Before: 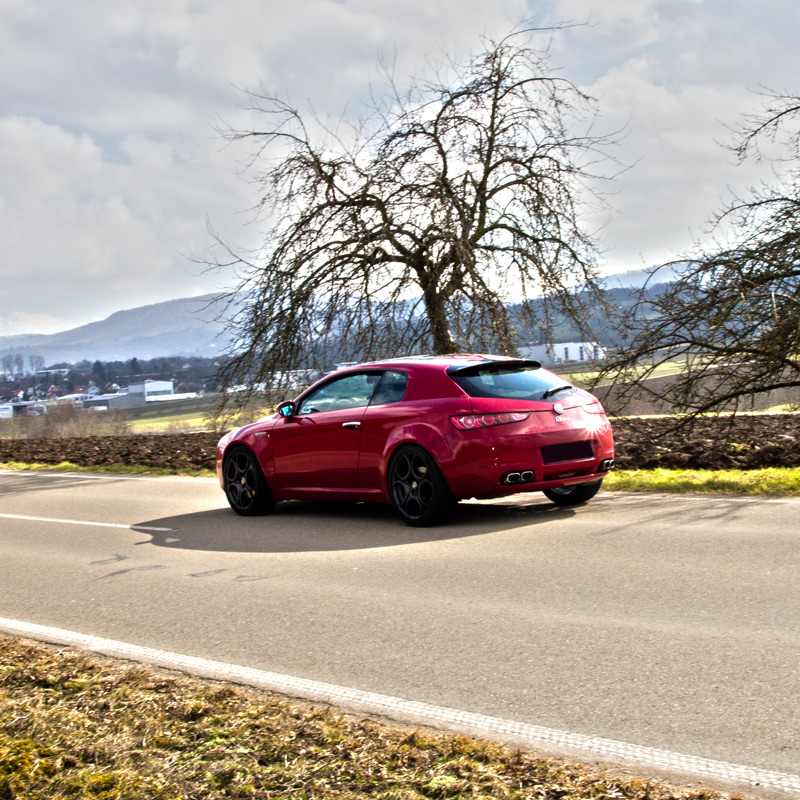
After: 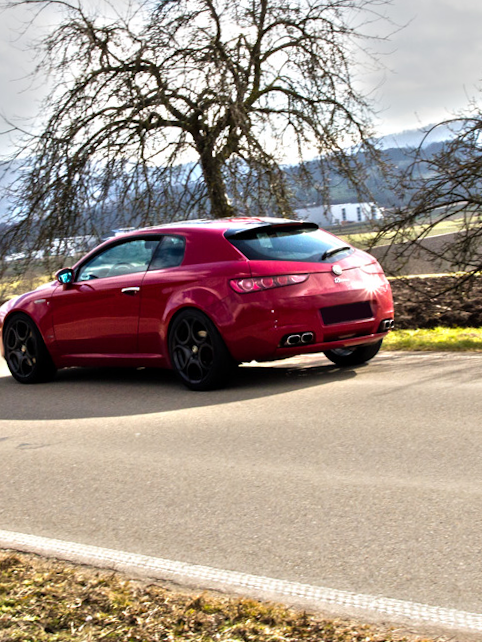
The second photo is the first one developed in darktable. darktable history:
rotate and perspective: rotation -1.24°, automatic cropping off
crop and rotate: left 28.256%, top 17.734%, right 12.656%, bottom 3.573%
tone equalizer: on, module defaults
white balance: emerald 1
